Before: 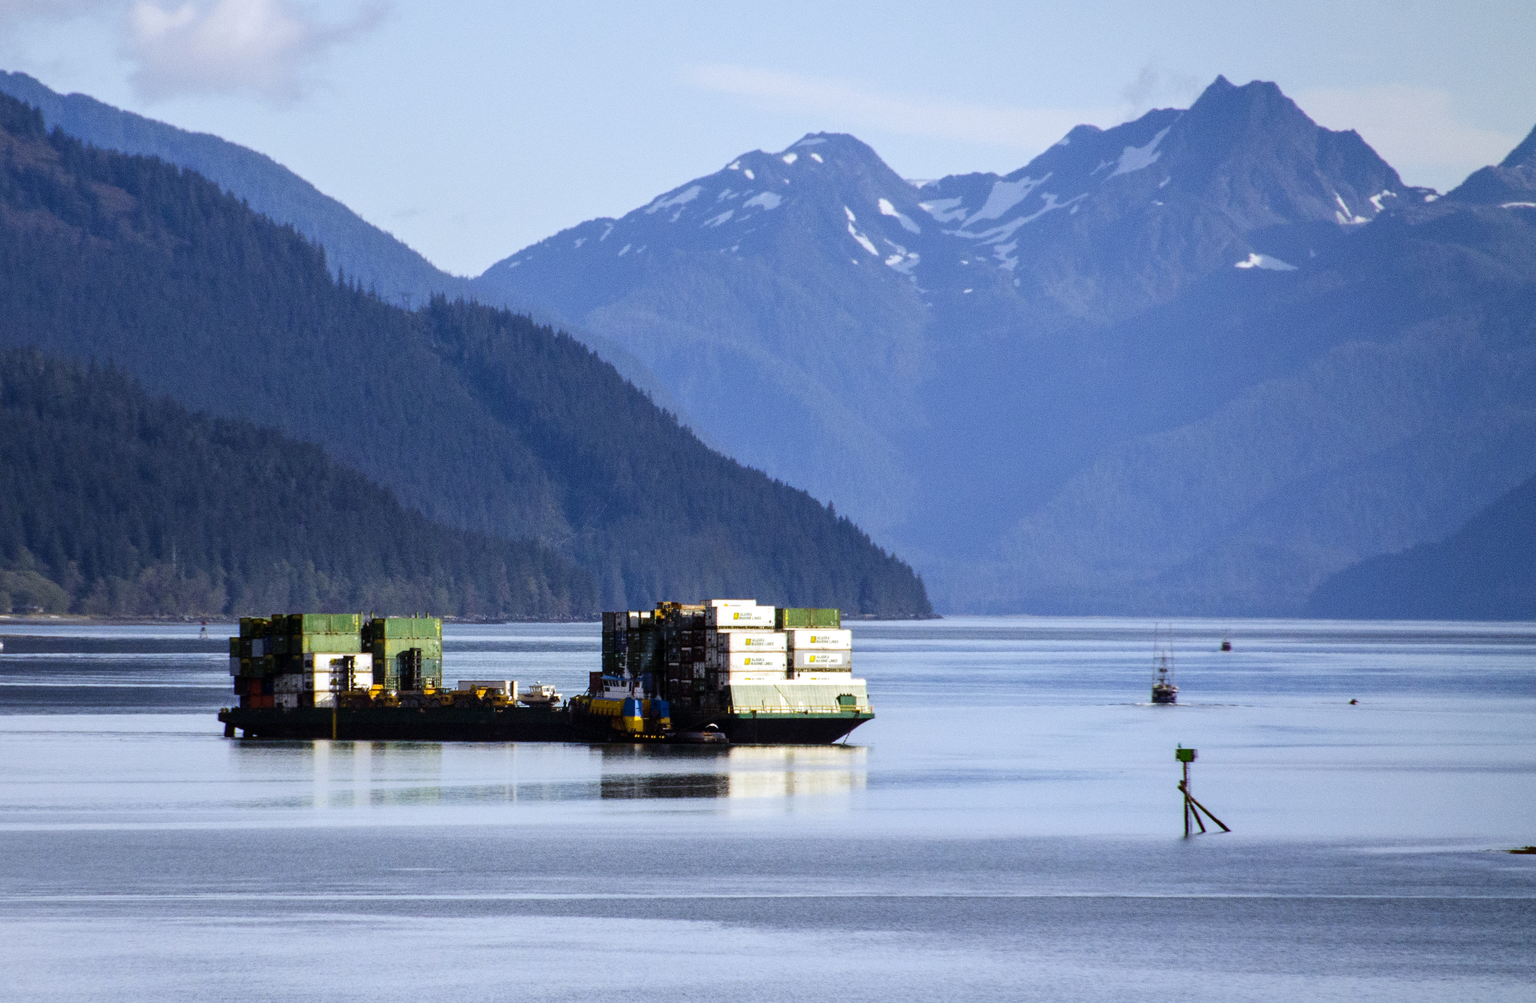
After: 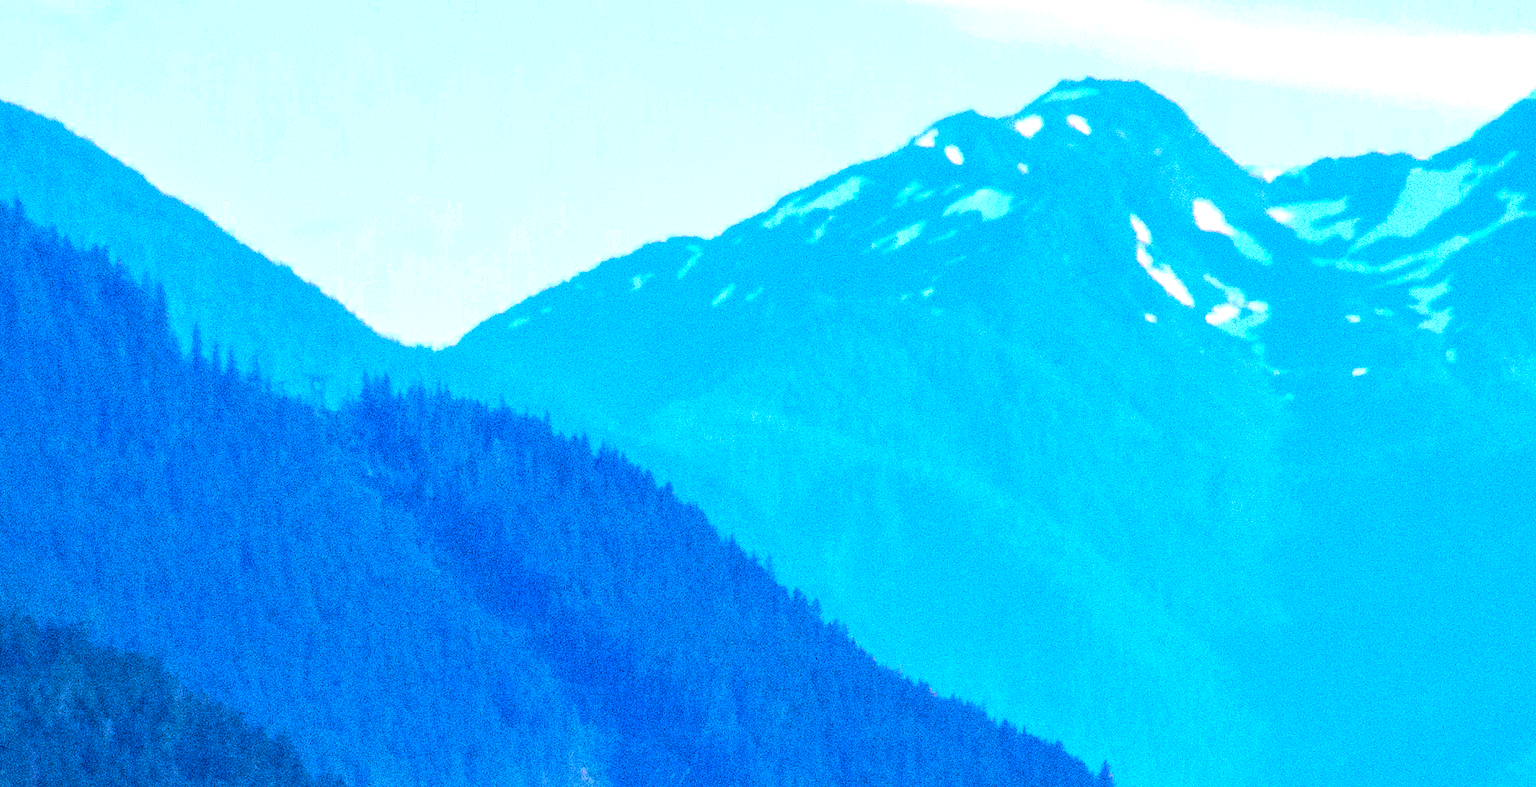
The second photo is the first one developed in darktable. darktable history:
crop: left 15.306%, top 9.065%, right 30.789%, bottom 48.638%
local contrast: on, module defaults
color balance rgb: perceptual saturation grading › global saturation 20%, global vibrance 20%
color balance: contrast 10%
contrast brightness saturation: contrast 0.07, brightness 0.18, saturation 0.4
exposure: black level correction 0, exposure 1 EV, compensate exposure bias true, compensate highlight preservation false
tone equalizer: on, module defaults
